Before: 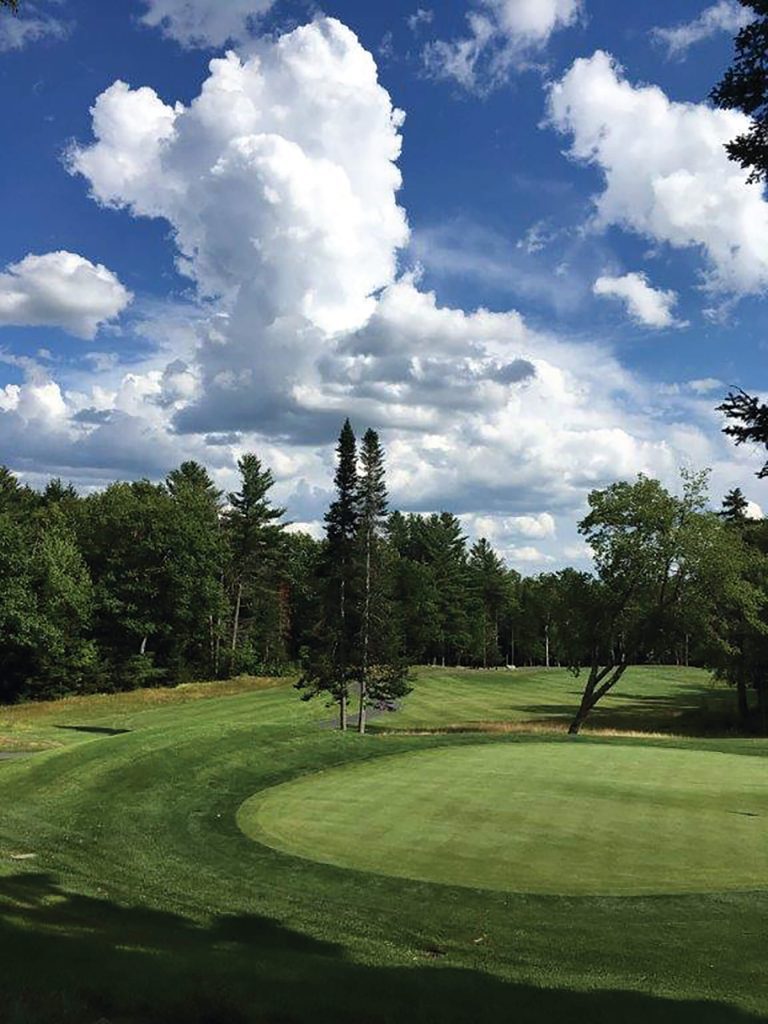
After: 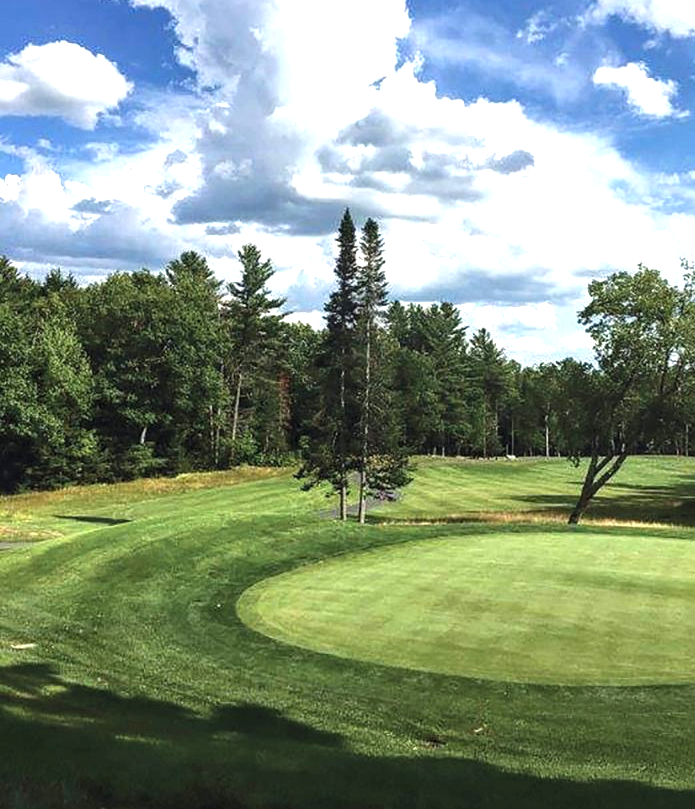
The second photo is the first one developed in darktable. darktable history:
local contrast: on, module defaults
exposure: black level correction 0, exposure 1.017 EV, compensate highlight preservation false
crop: top 20.573%, right 9.41%, bottom 0.349%
